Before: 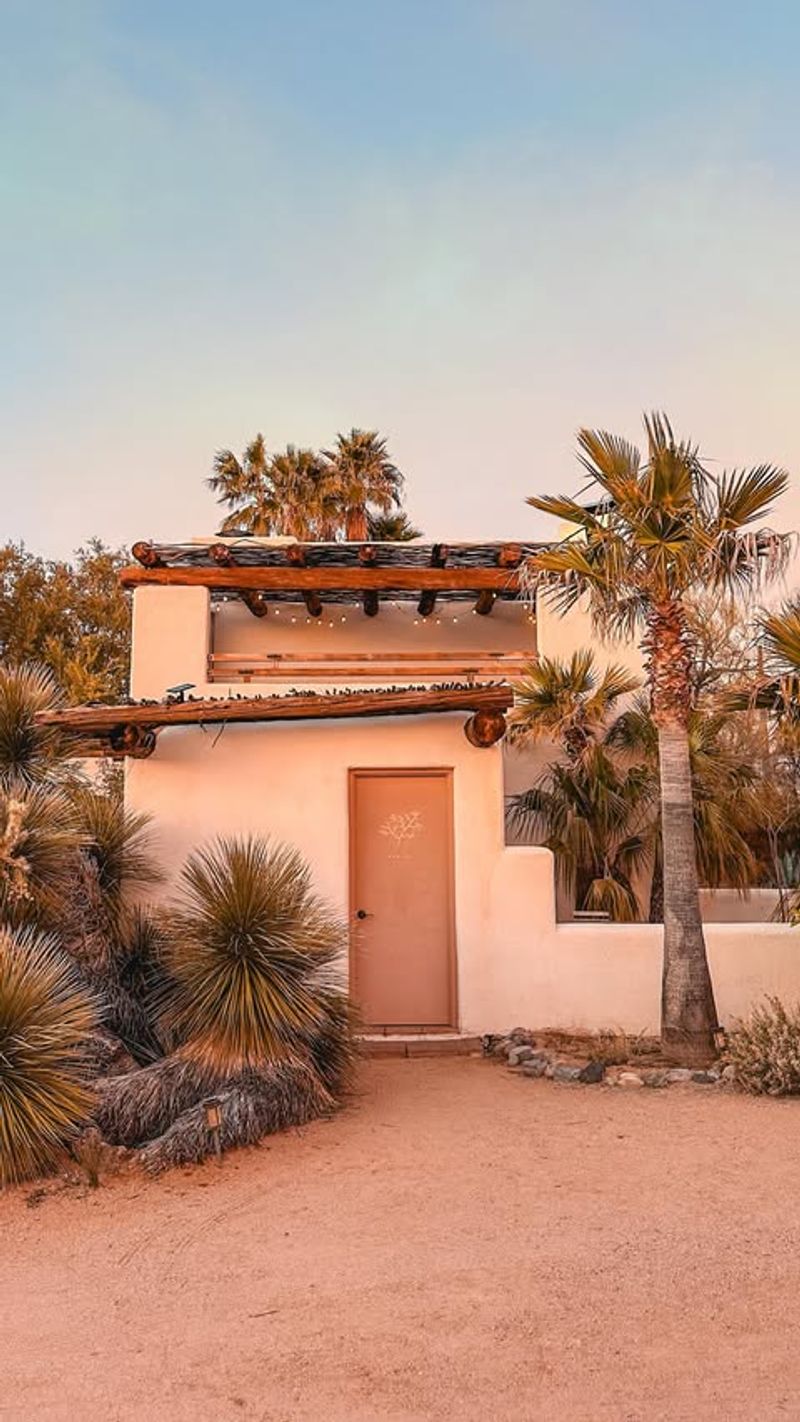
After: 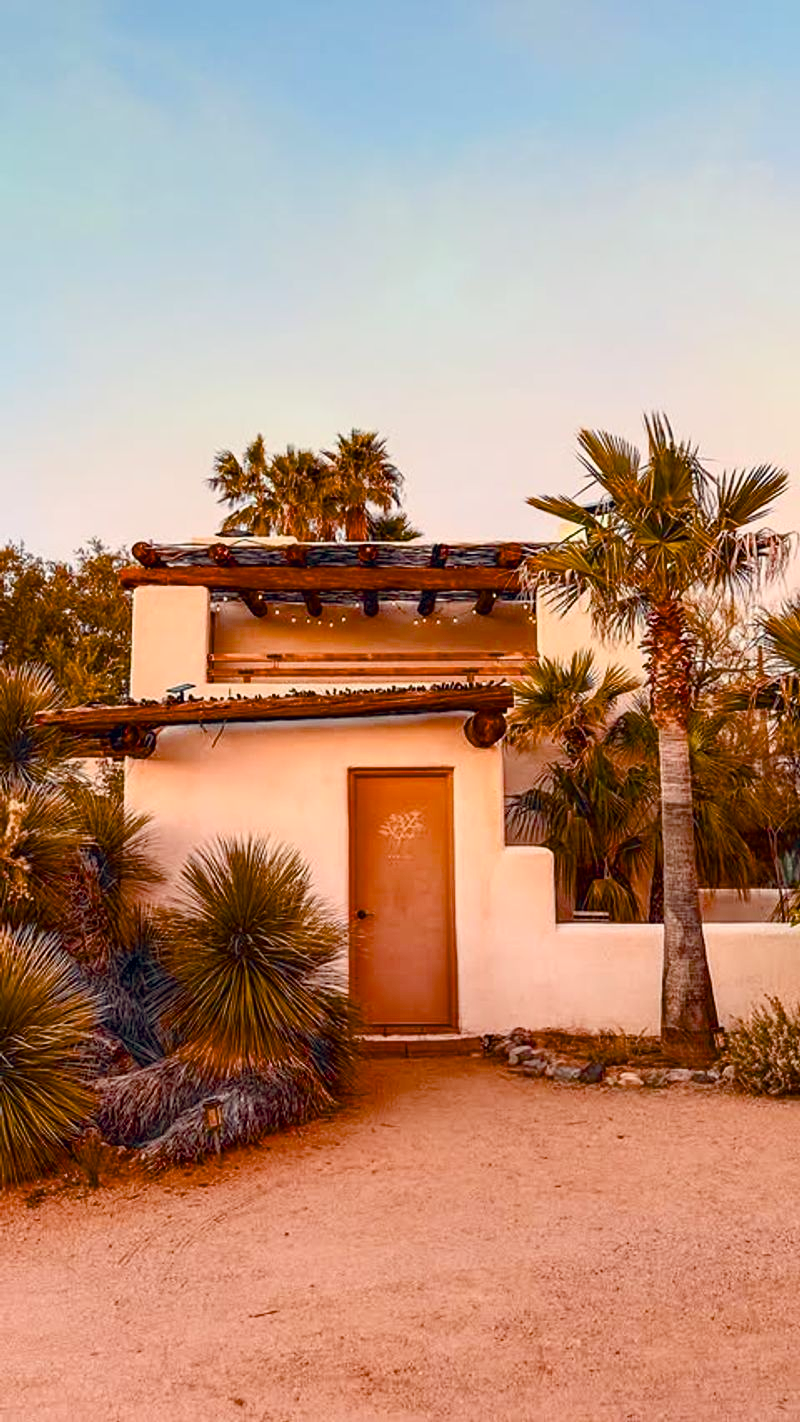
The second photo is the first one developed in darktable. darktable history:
color balance rgb: shadows lift › chroma 2.003%, shadows lift › hue 247.52°, global offset › chroma 0.063%, global offset › hue 254.28°, linear chroma grading › global chroma 9.987%, perceptual saturation grading › global saturation 20%, perceptual saturation grading › highlights -25.335%, perceptual saturation grading › shadows 50.147%, global vibrance 16.608%, saturation formula JzAzBz (2021)
shadows and highlights: shadows -0.109, highlights 38.57
